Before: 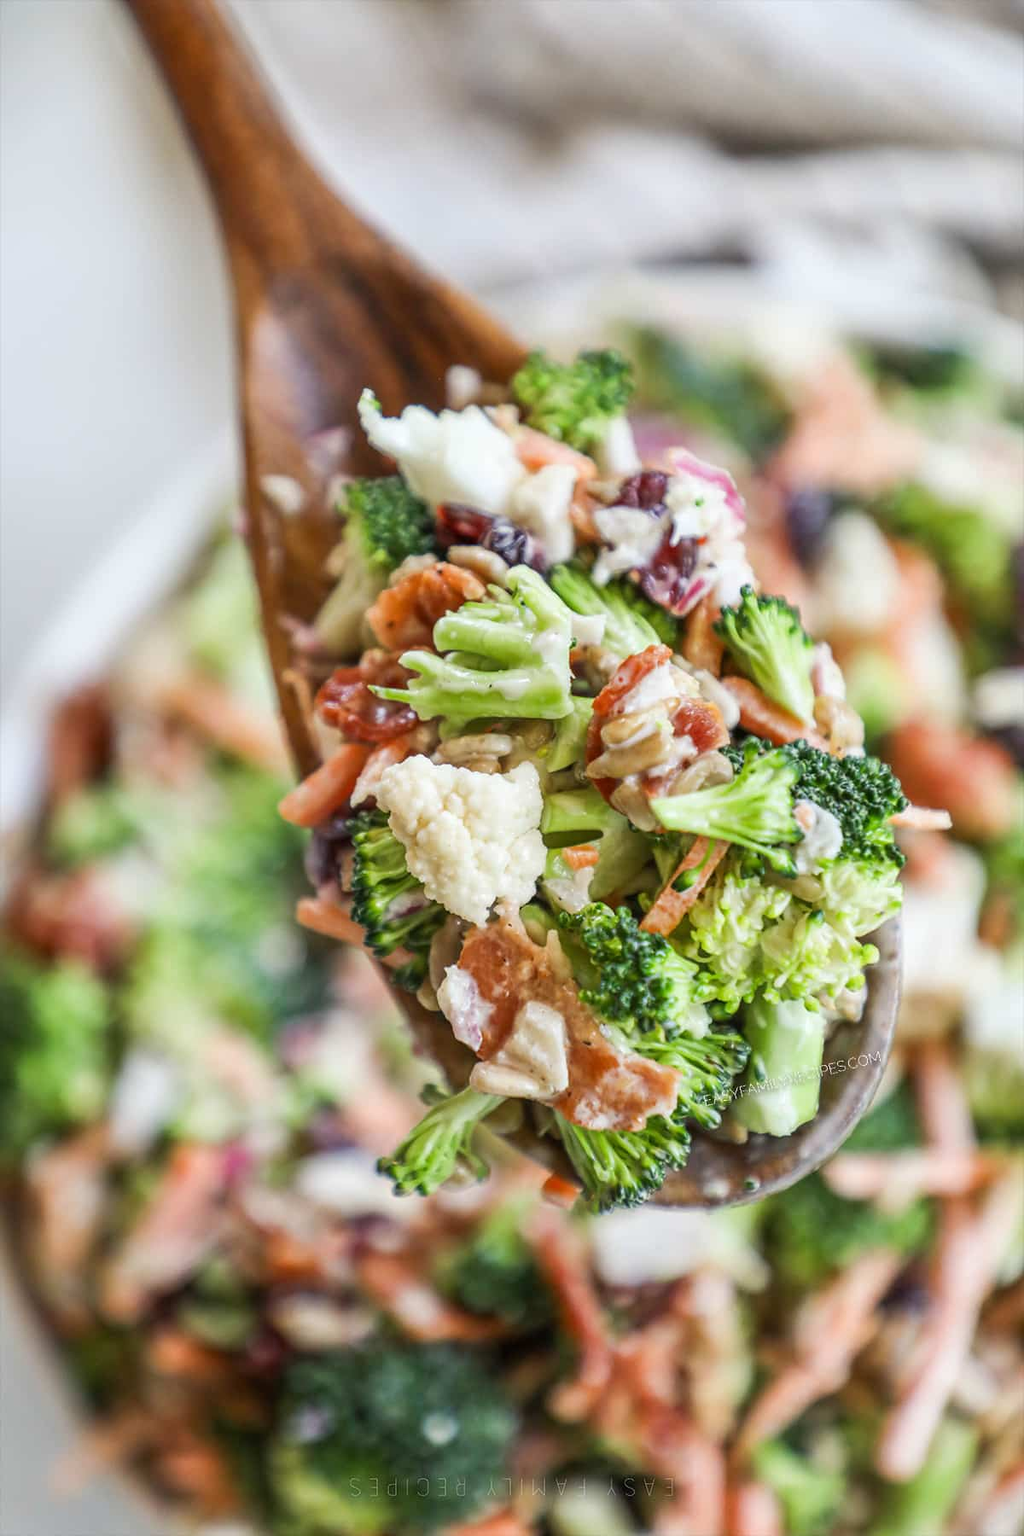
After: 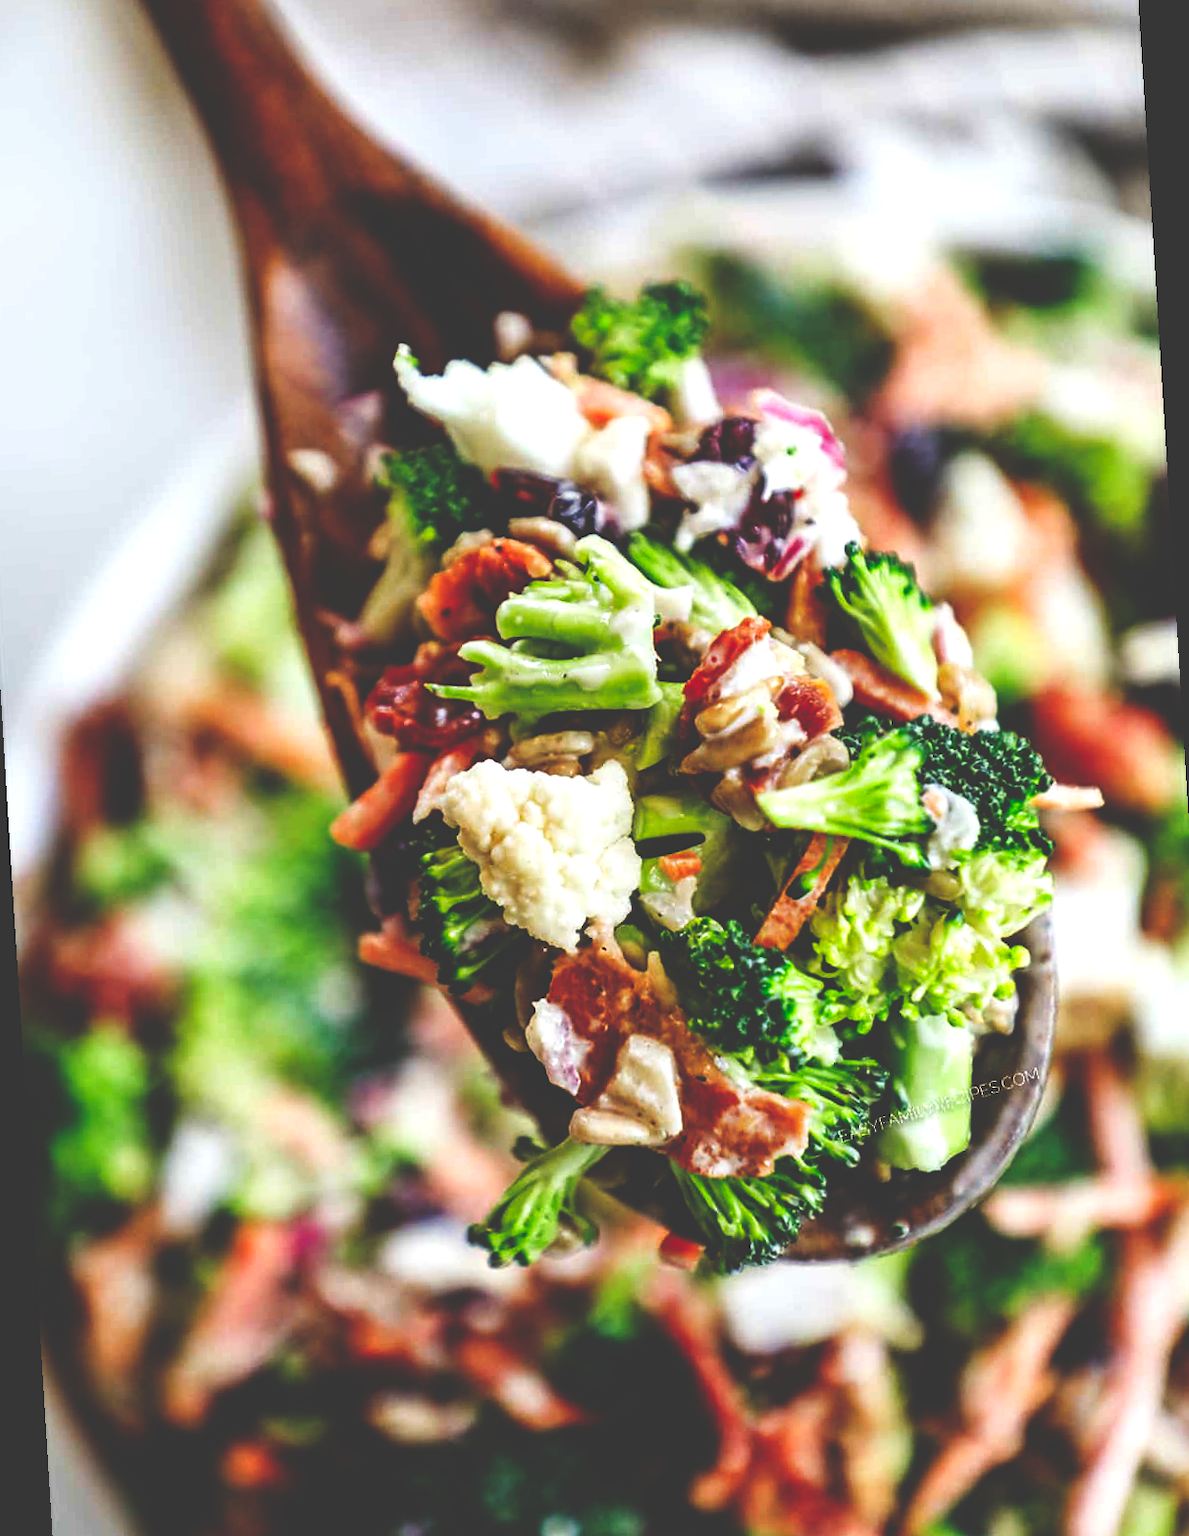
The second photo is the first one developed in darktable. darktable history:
base curve: curves: ch0 [(0, 0.036) (0.083, 0.04) (0.804, 1)], preserve colors none
rotate and perspective: rotation -3.52°, crop left 0.036, crop right 0.964, crop top 0.081, crop bottom 0.919
